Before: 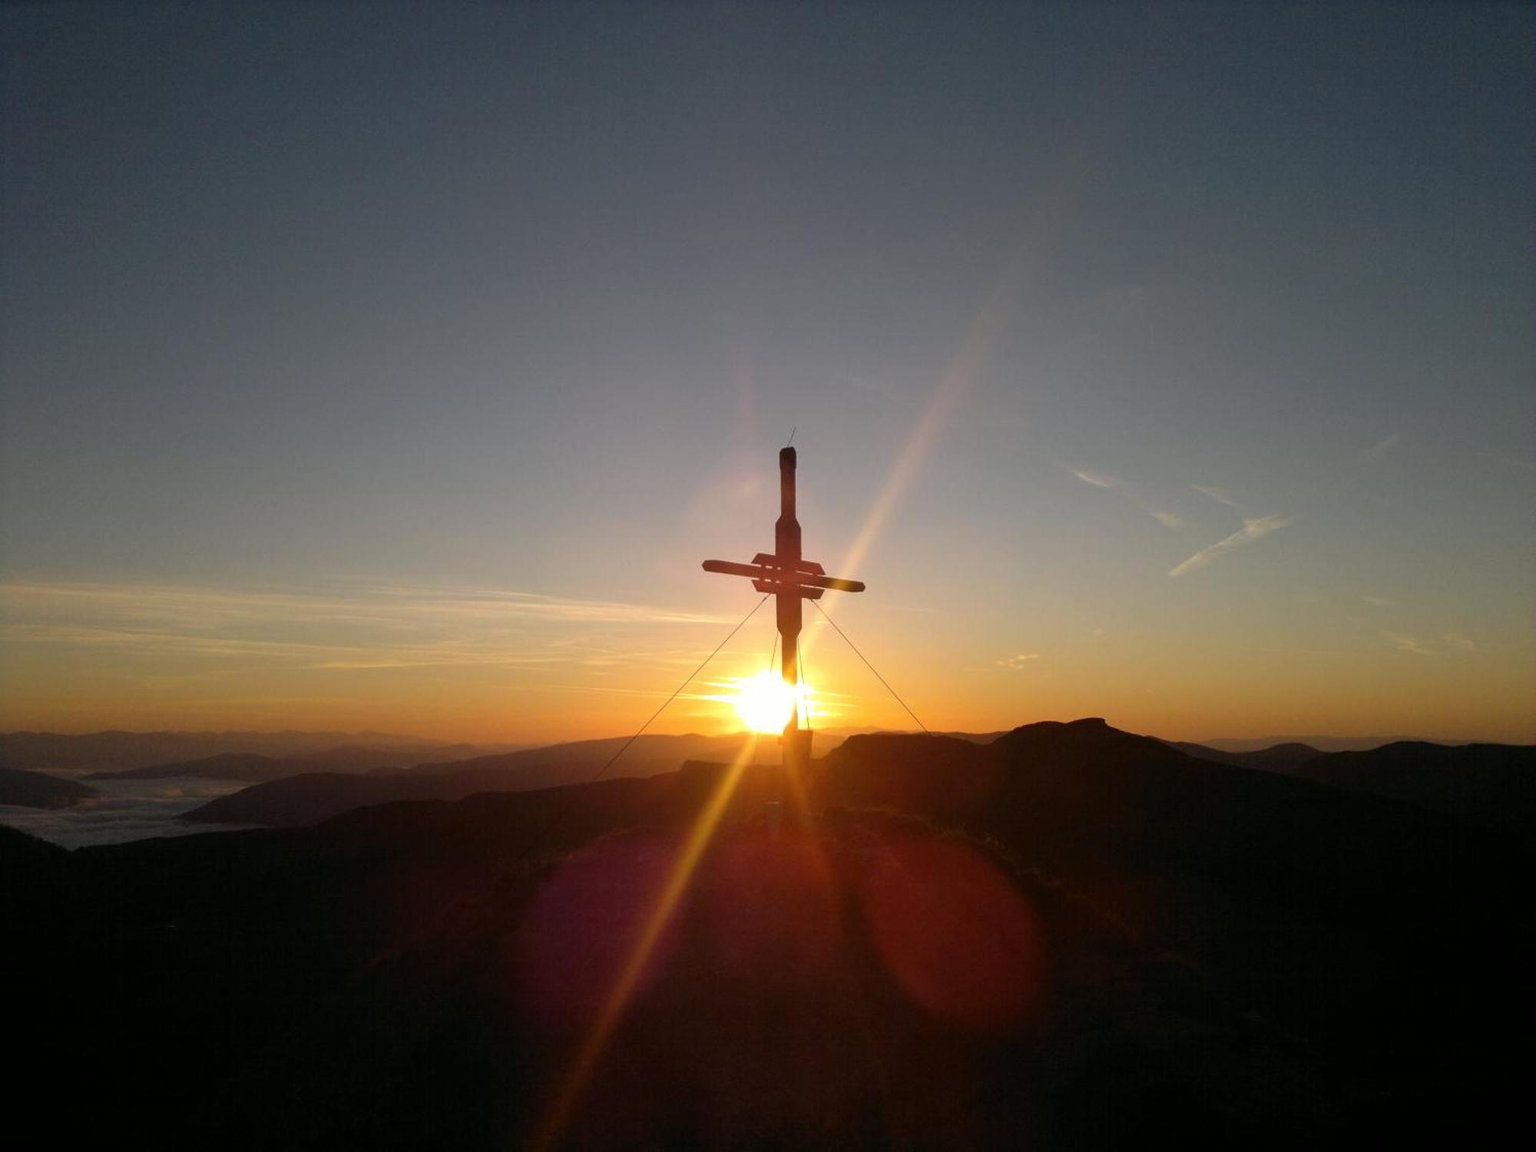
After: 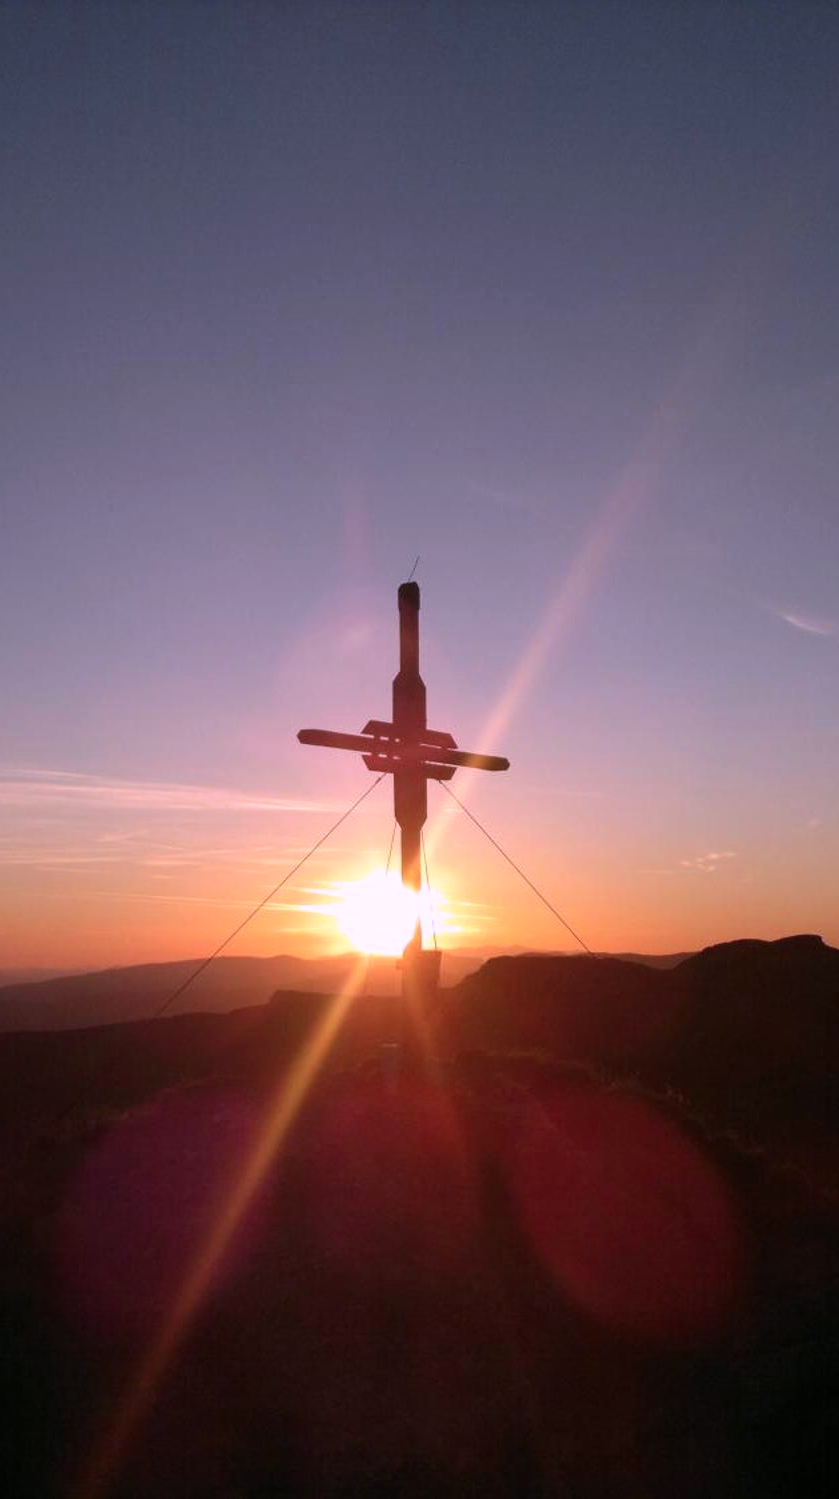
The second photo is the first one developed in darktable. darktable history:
crop: left 30.86%, right 27.167%
color correction: highlights a* 15.08, highlights b* -25.39
